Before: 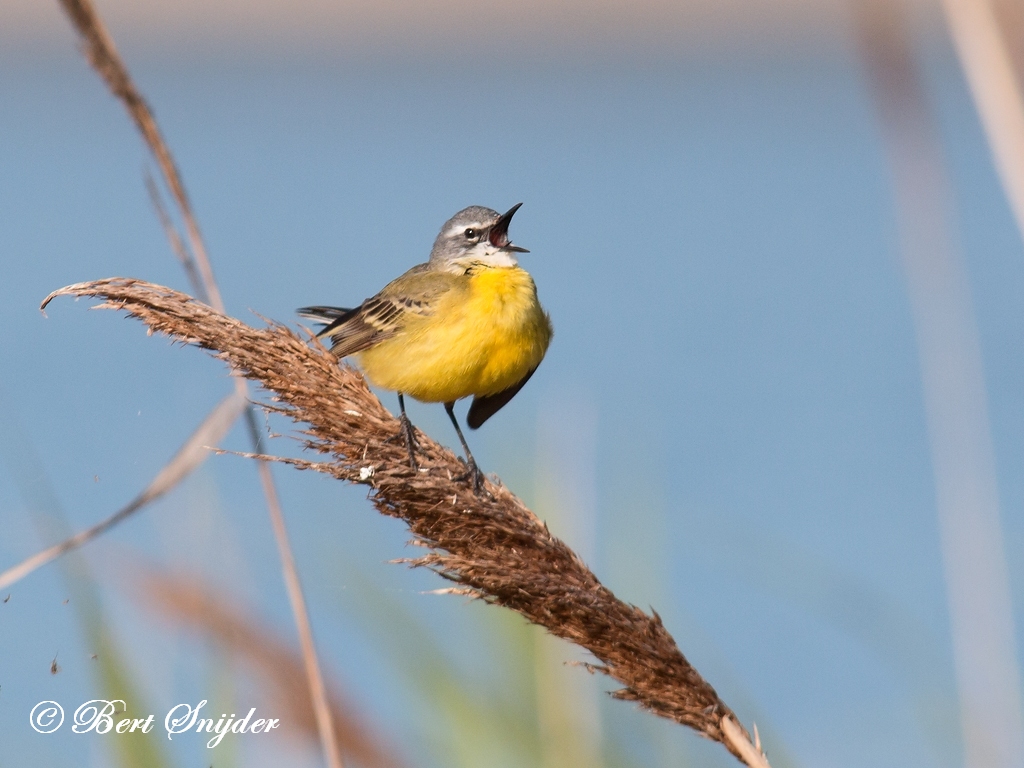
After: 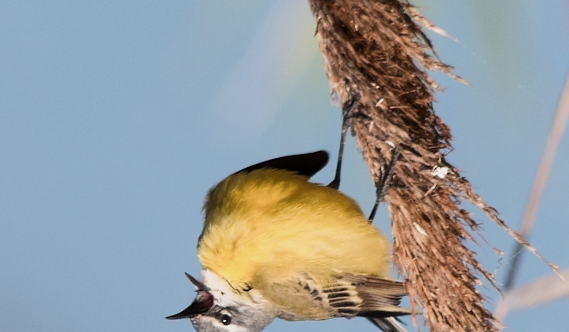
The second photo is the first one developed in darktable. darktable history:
filmic rgb: black relative exposure -16 EV, white relative exposure 5.28 EV, hardness 5.92, contrast 1.253, add noise in highlights 0.001, preserve chrominance max RGB, color science v3 (2019), use custom middle-gray values true, contrast in highlights soft
crop and rotate: angle 148.08°, left 9.158%, top 15.687%, right 4.494%, bottom 16.948%
haze removal: strength -0.037, compatibility mode true, adaptive false
